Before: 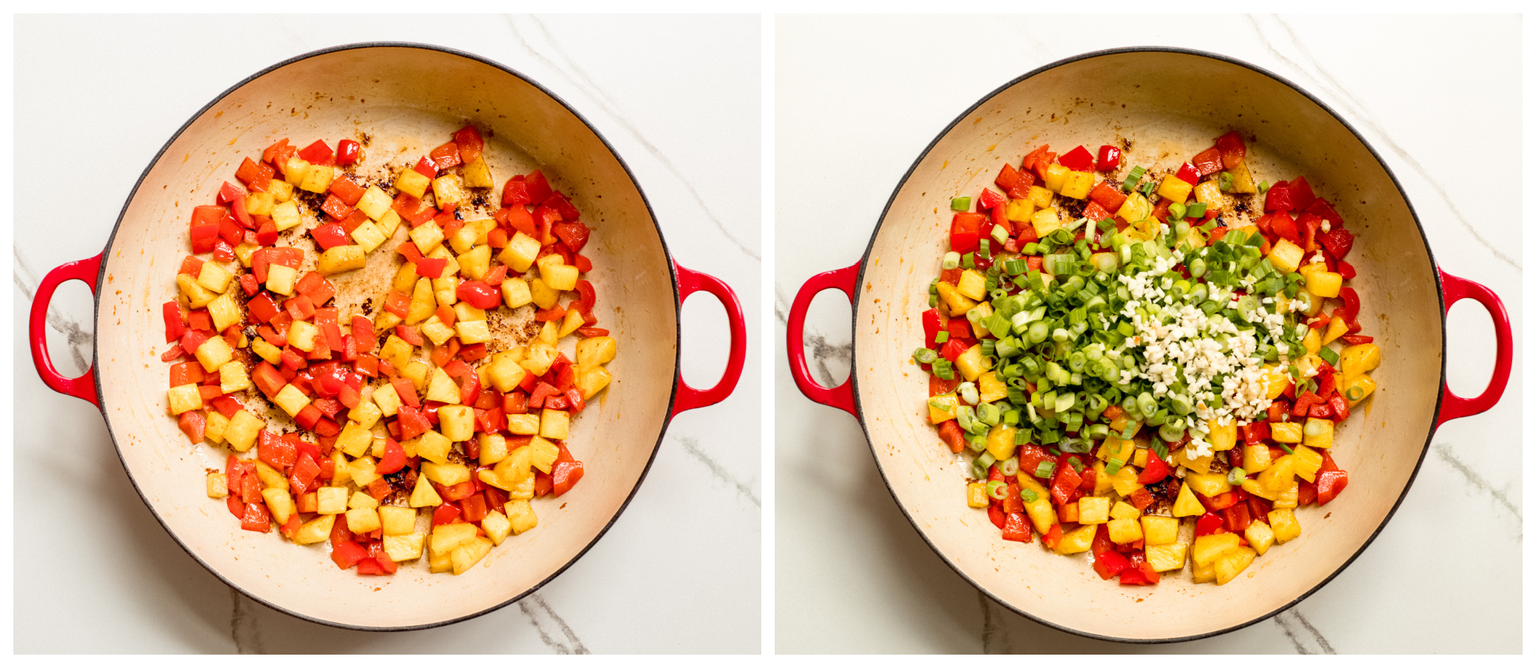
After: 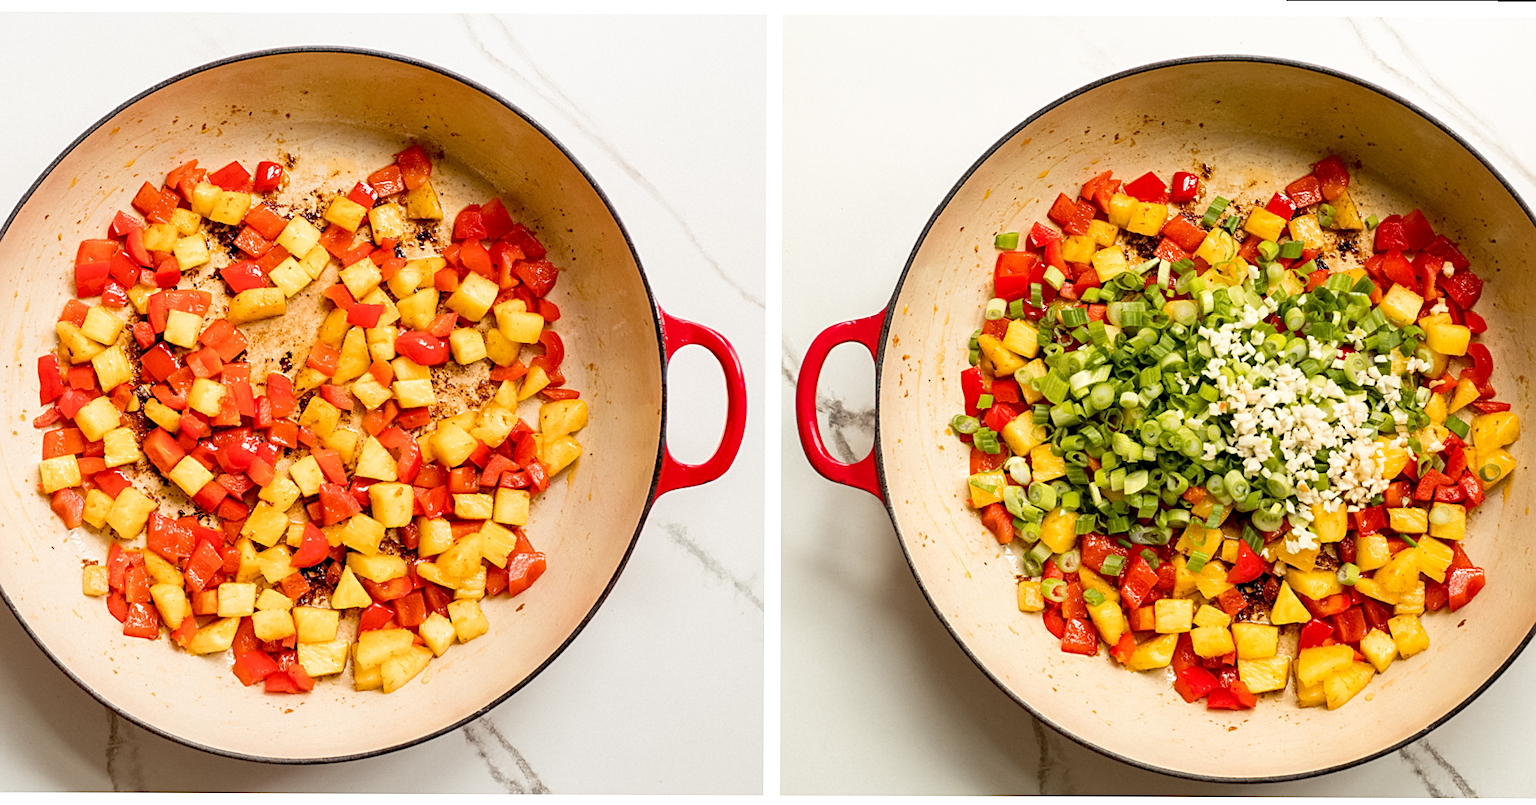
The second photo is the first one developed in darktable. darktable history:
rotate and perspective: rotation 0.226°, lens shift (vertical) -0.042, crop left 0.023, crop right 0.982, crop top 0.006, crop bottom 0.994
sharpen: on, module defaults
crop: left 7.598%, right 7.873%
